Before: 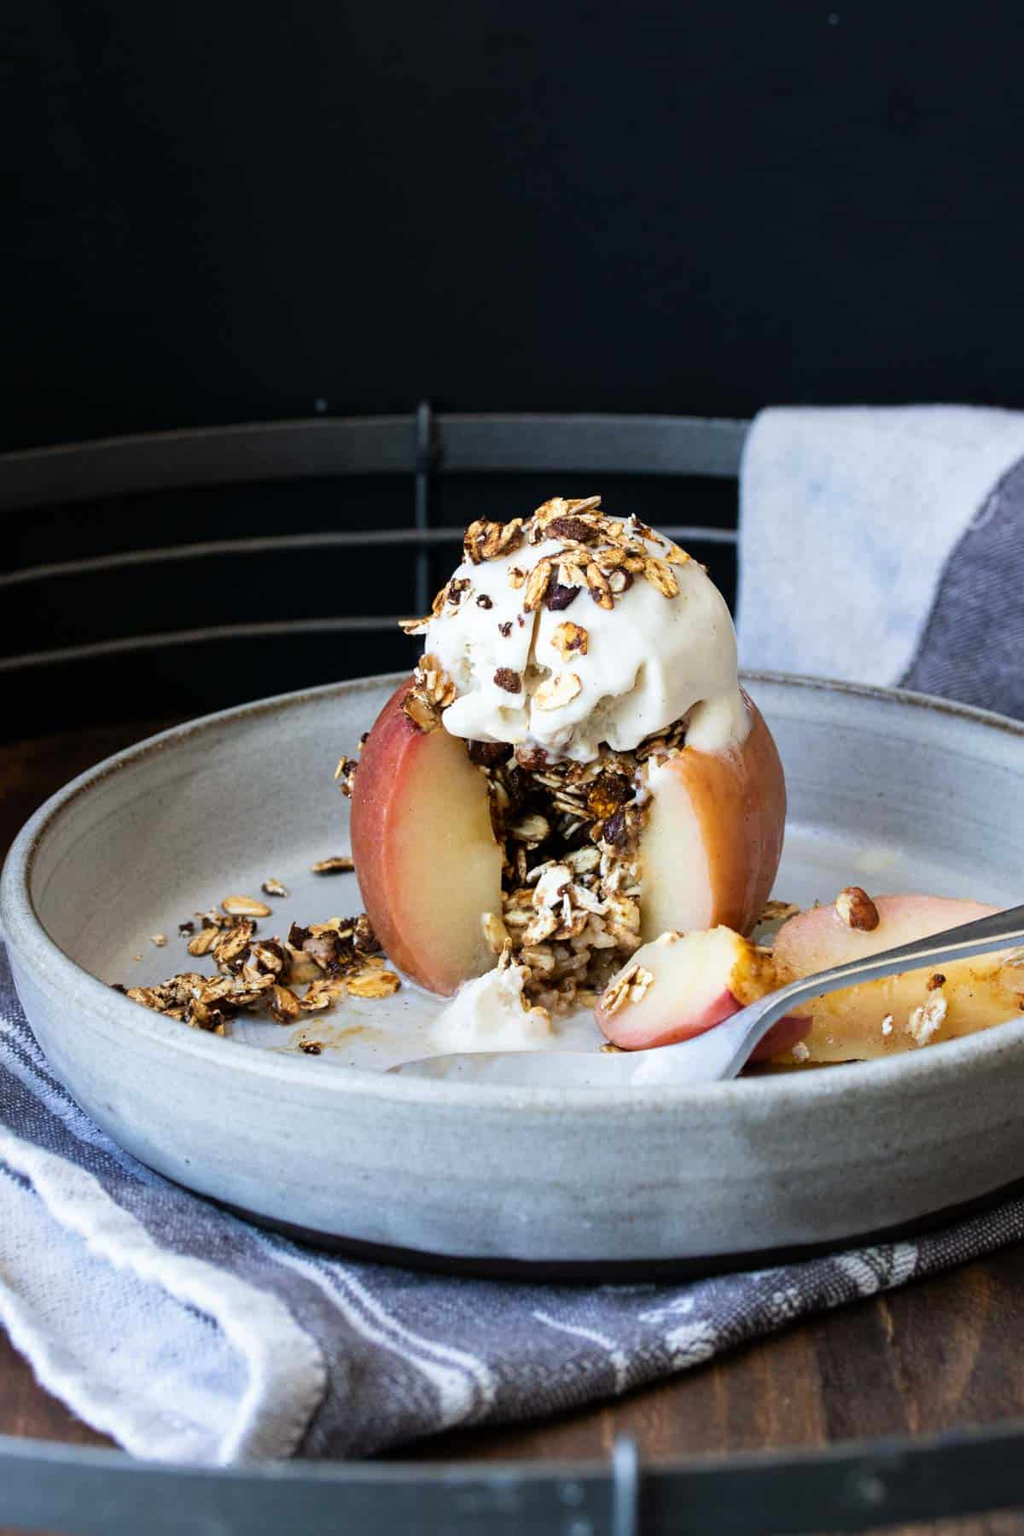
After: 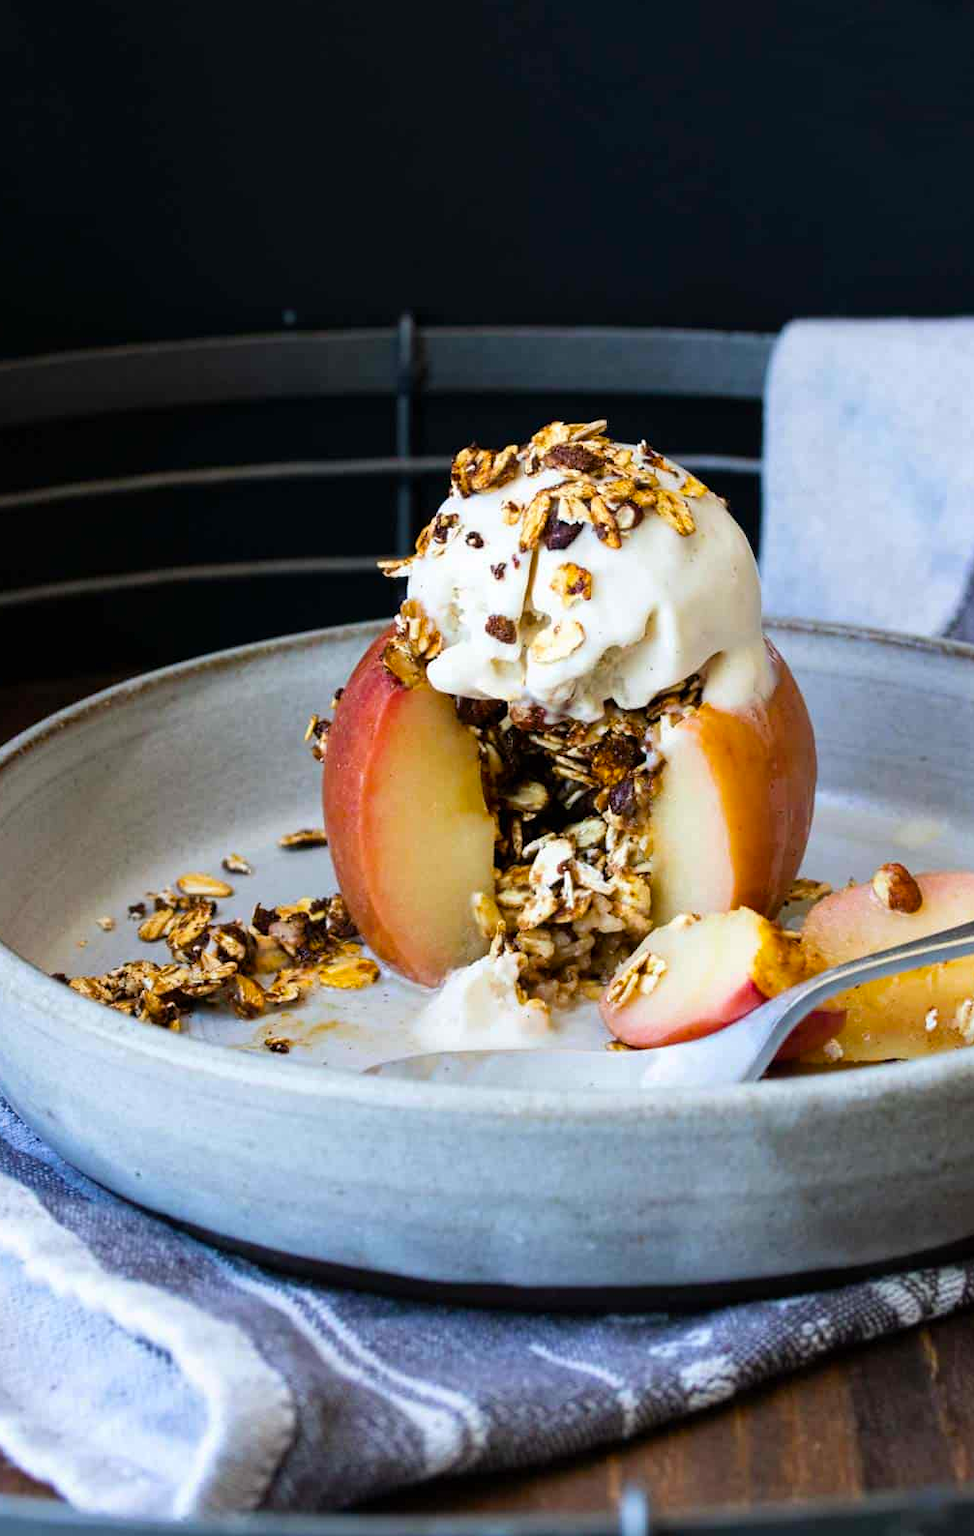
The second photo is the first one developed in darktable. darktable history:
crop: left 6.446%, top 8.188%, right 9.538%, bottom 3.548%
color balance rgb: perceptual saturation grading › global saturation 25%, global vibrance 20%
